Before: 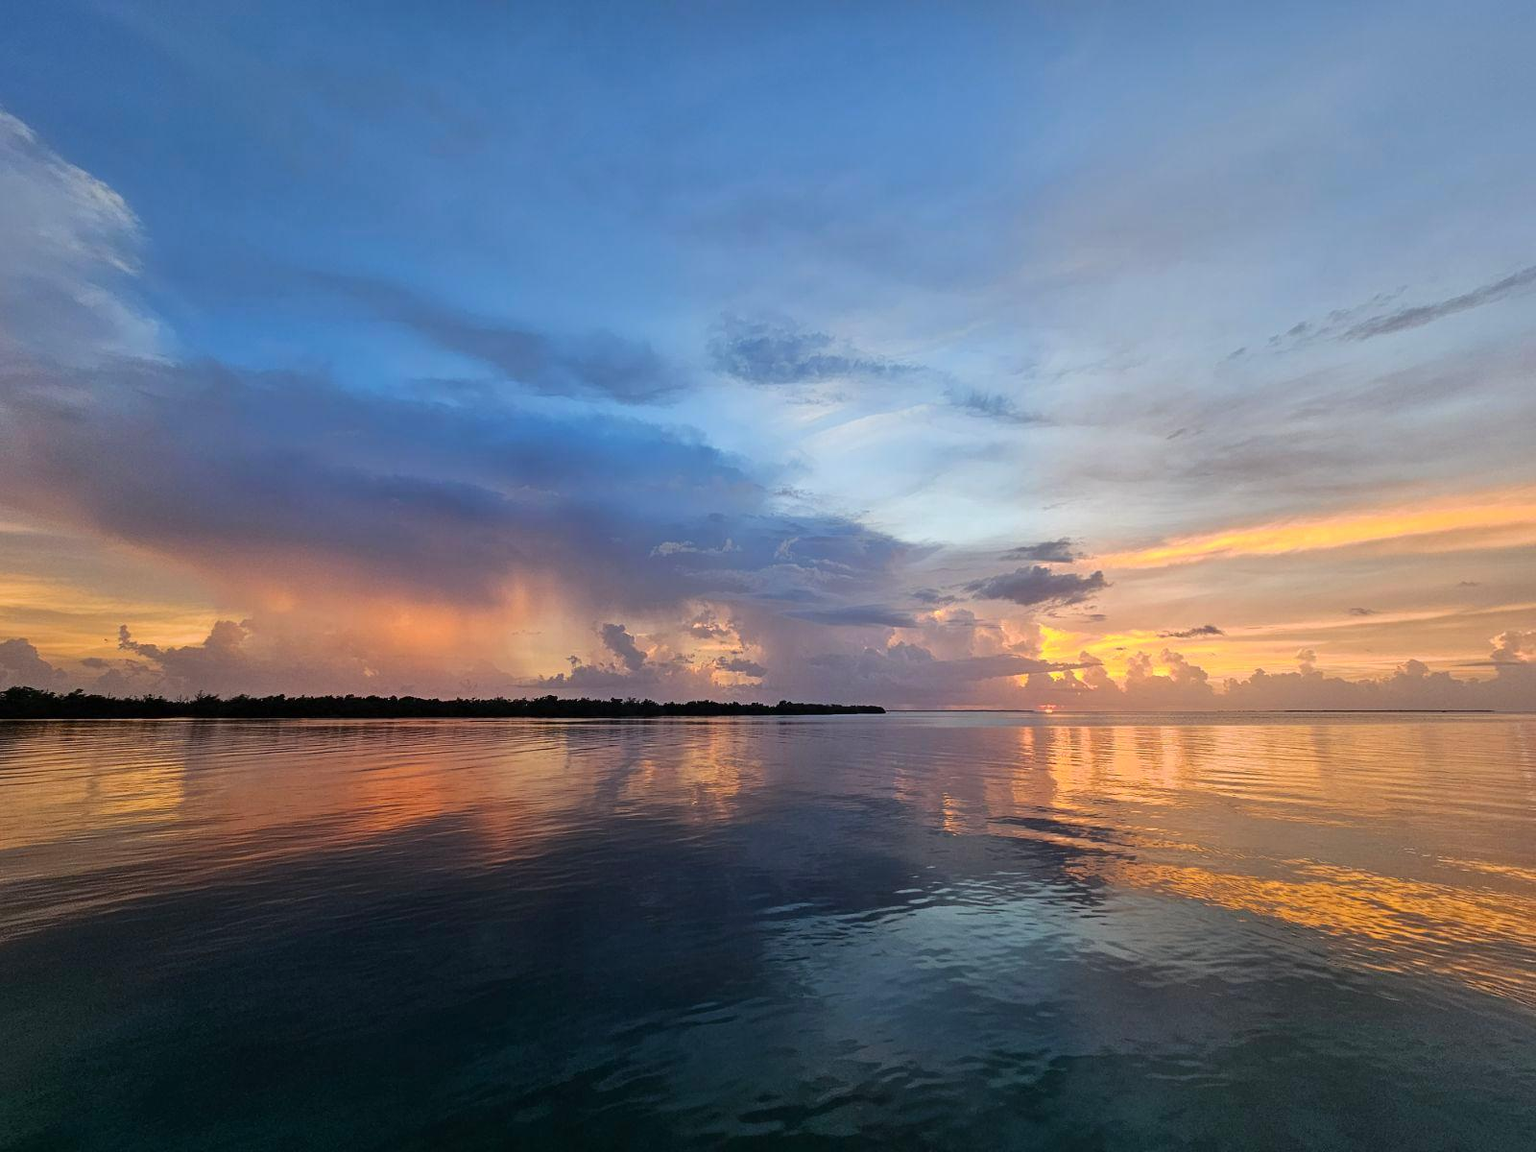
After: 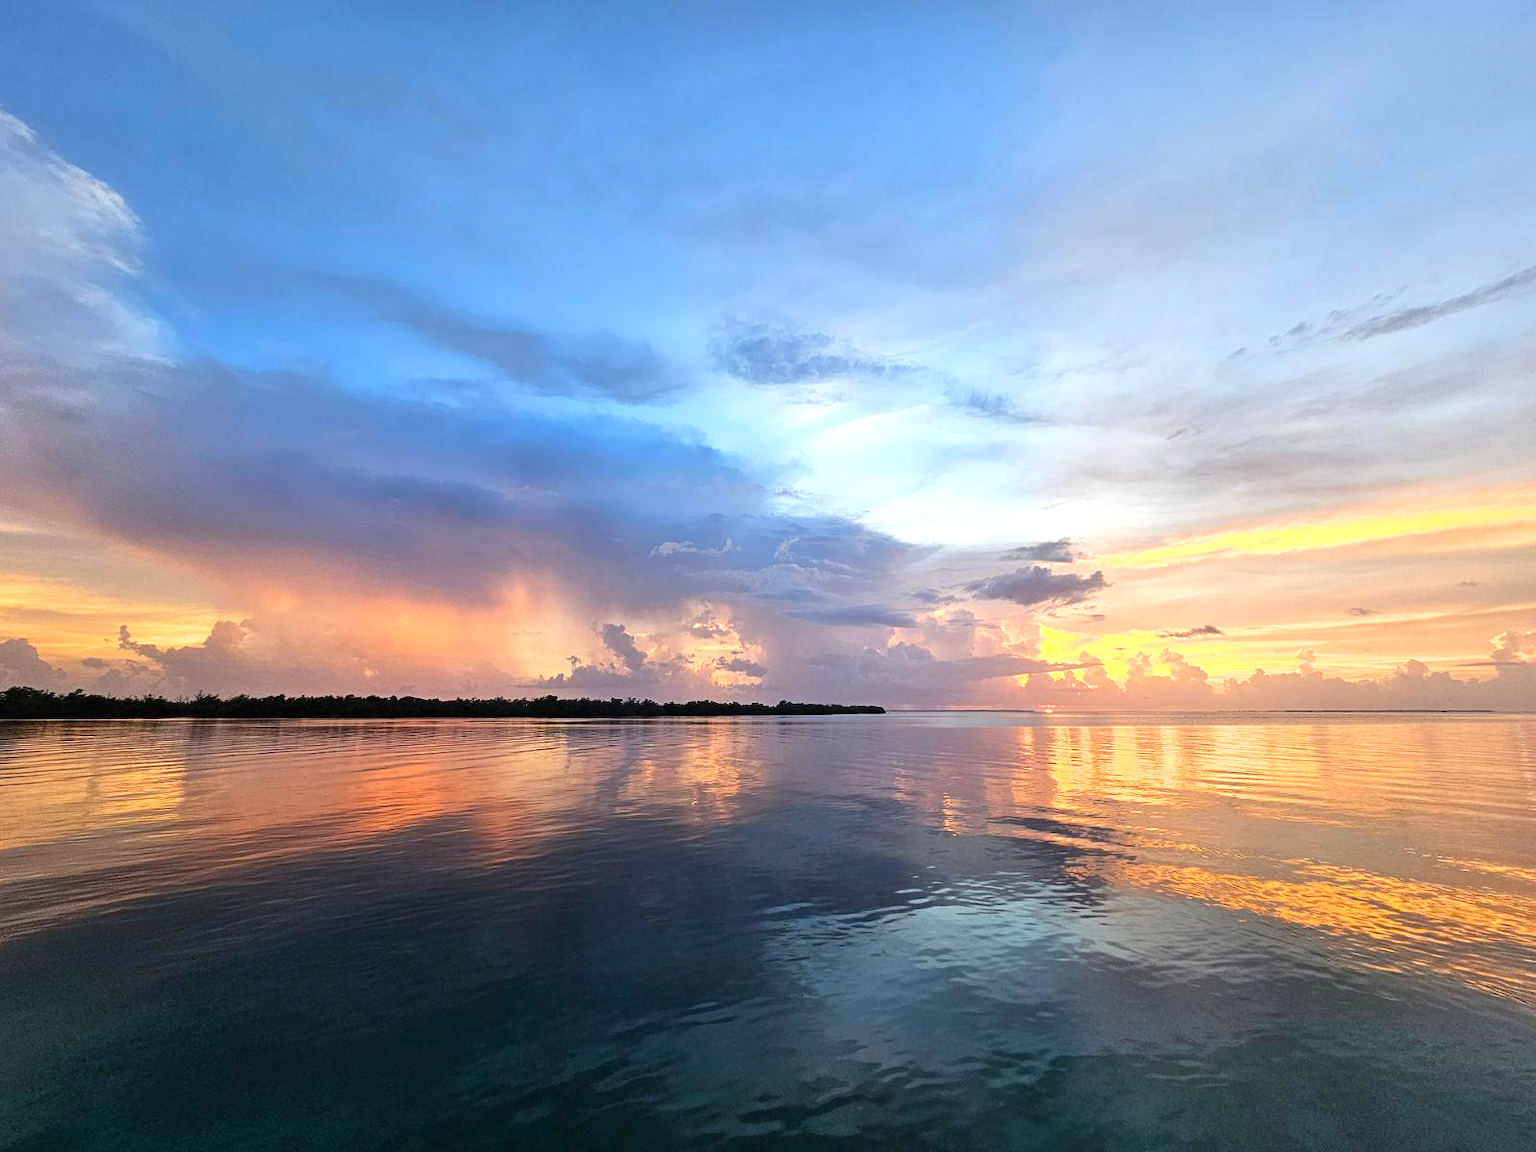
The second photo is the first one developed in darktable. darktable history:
exposure: exposure 0.777 EV, compensate highlight preservation false
